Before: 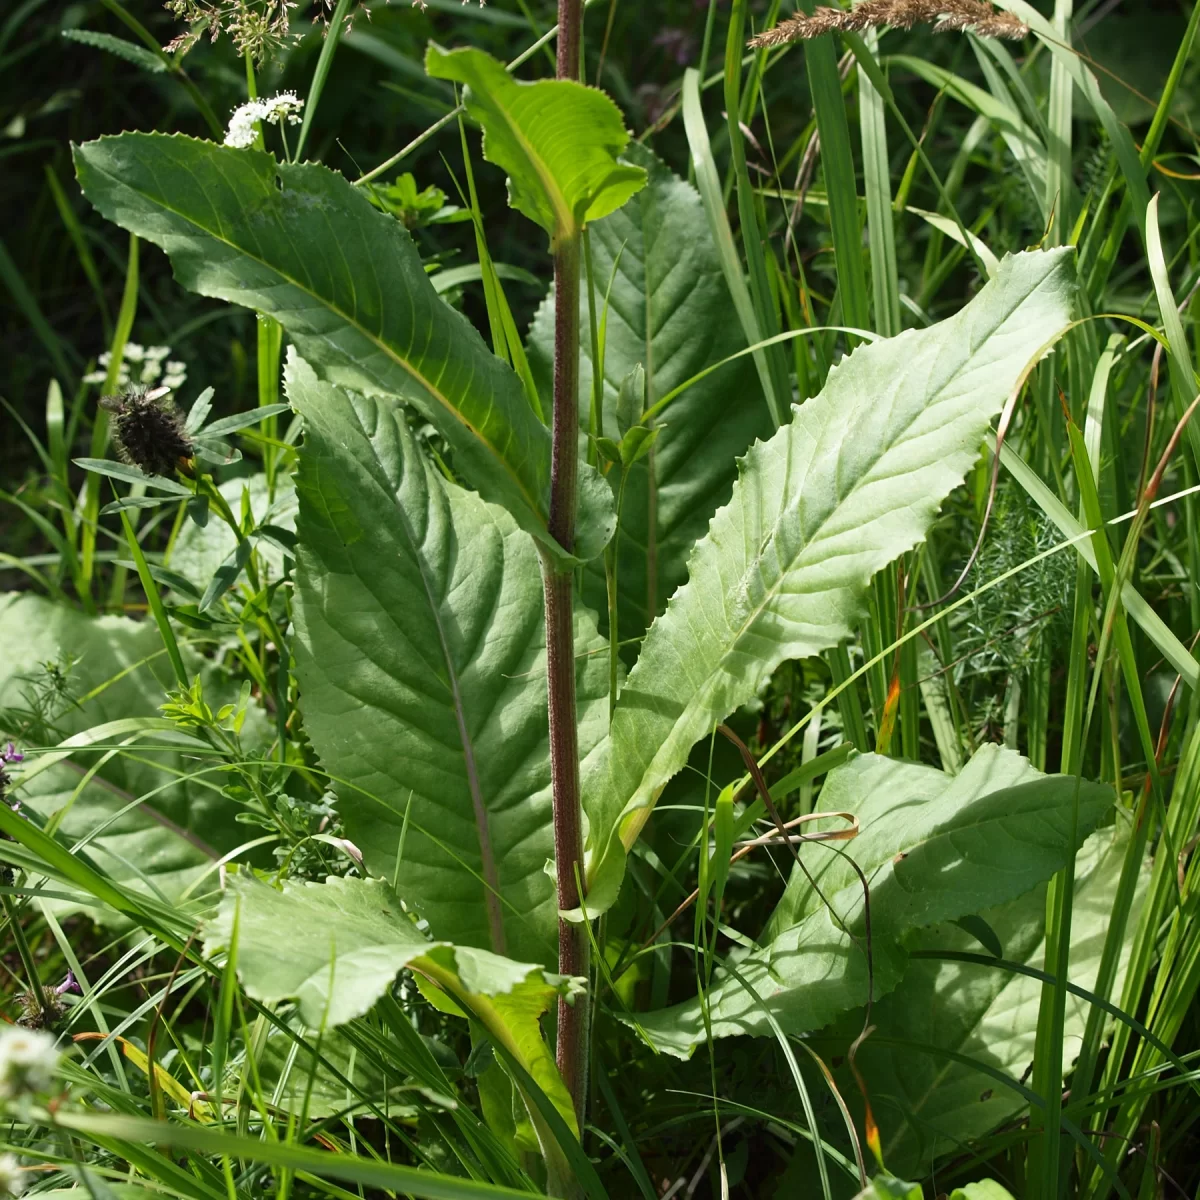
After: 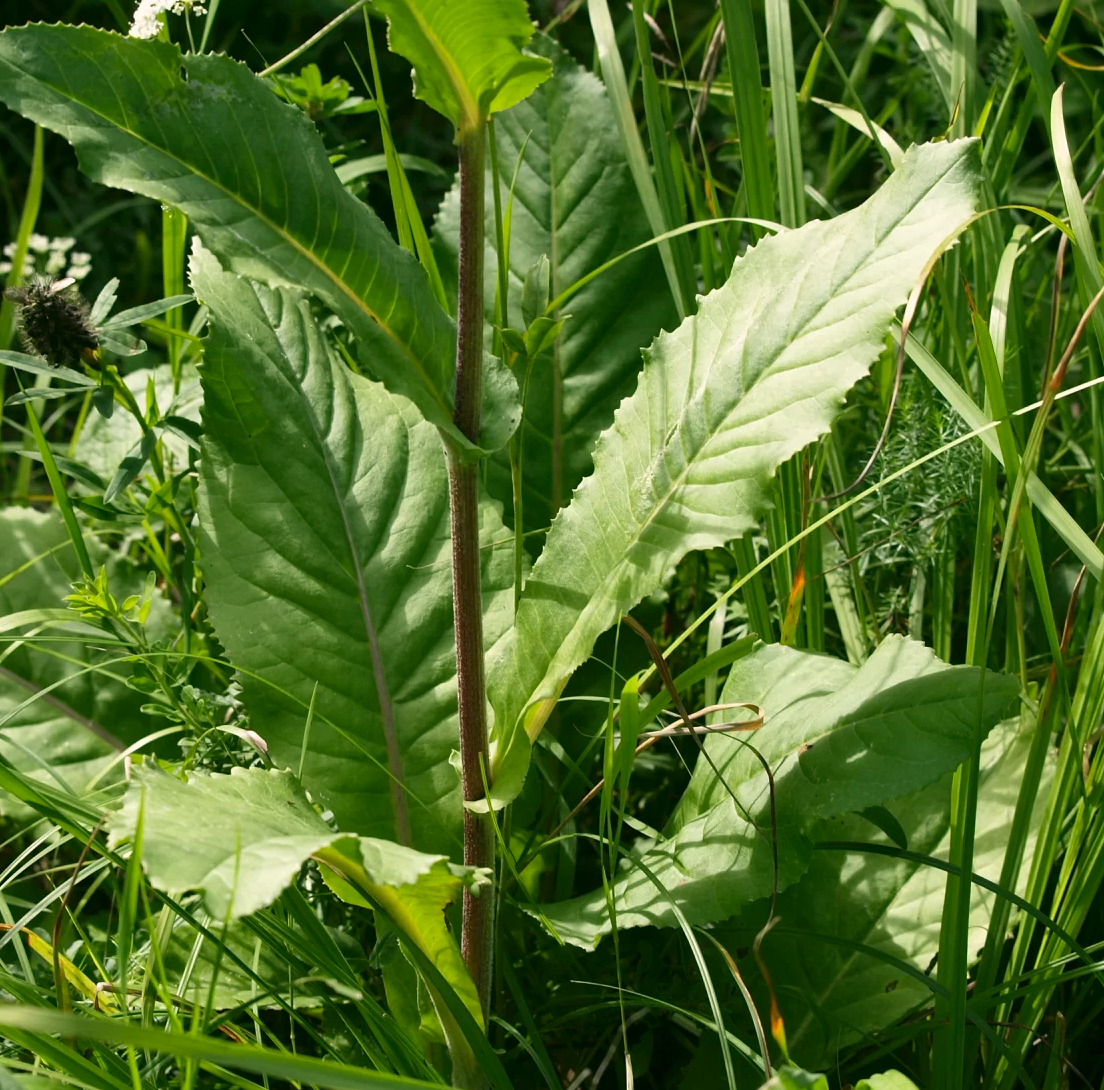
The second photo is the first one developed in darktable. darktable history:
color correction: highlights a* 4.11, highlights b* 4.94, shadows a* -7.07, shadows b* 5.06
crop and rotate: left 7.95%, top 9.145%
